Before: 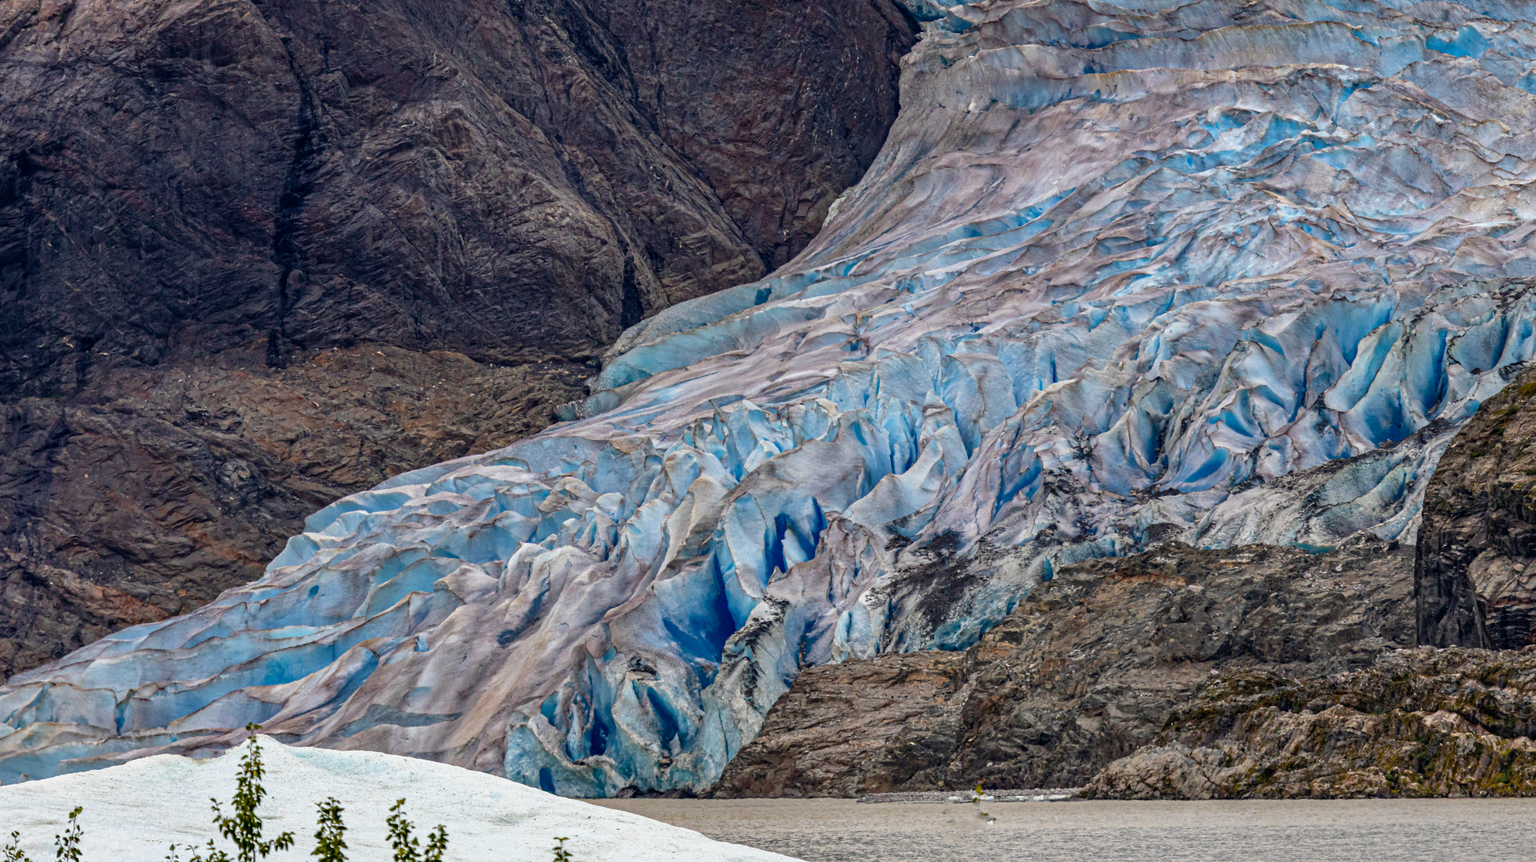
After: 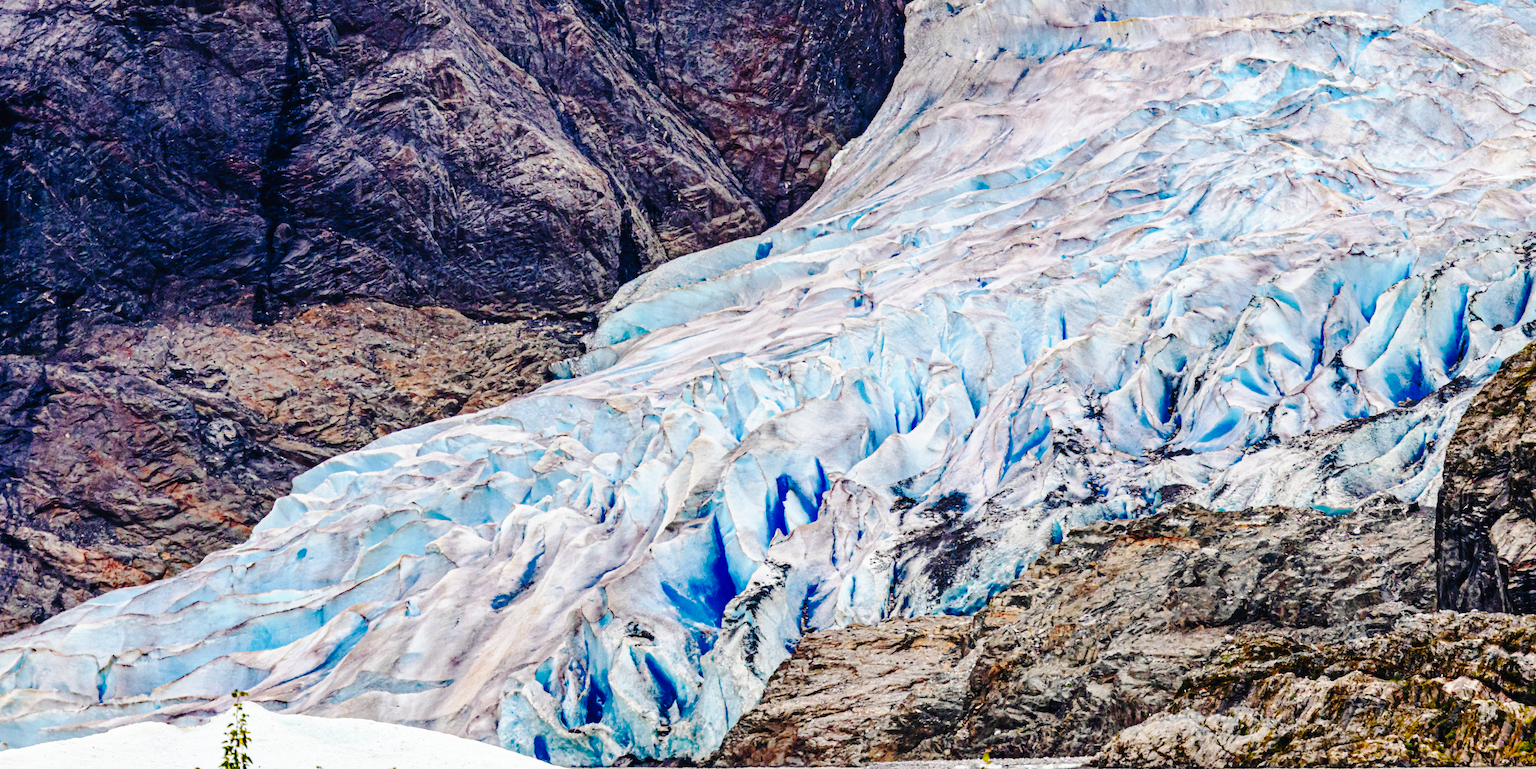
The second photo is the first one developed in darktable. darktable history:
crop: left 1.384%, top 6.157%, right 1.481%, bottom 7.132%
tone curve: curves: ch0 [(0, 0) (0.003, 0.014) (0.011, 0.017) (0.025, 0.023) (0.044, 0.035) (0.069, 0.04) (0.1, 0.062) (0.136, 0.099) (0.177, 0.152) (0.224, 0.214) (0.277, 0.291) (0.335, 0.383) (0.399, 0.487) (0.468, 0.581) (0.543, 0.662) (0.623, 0.738) (0.709, 0.802) (0.801, 0.871) (0.898, 0.936) (1, 1)], preserve colors none
base curve: curves: ch0 [(0, 0) (0.028, 0.03) (0.121, 0.232) (0.46, 0.748) (0.859, 0.968) (1, 1)], exposure shift 0.01, preserve colors none
